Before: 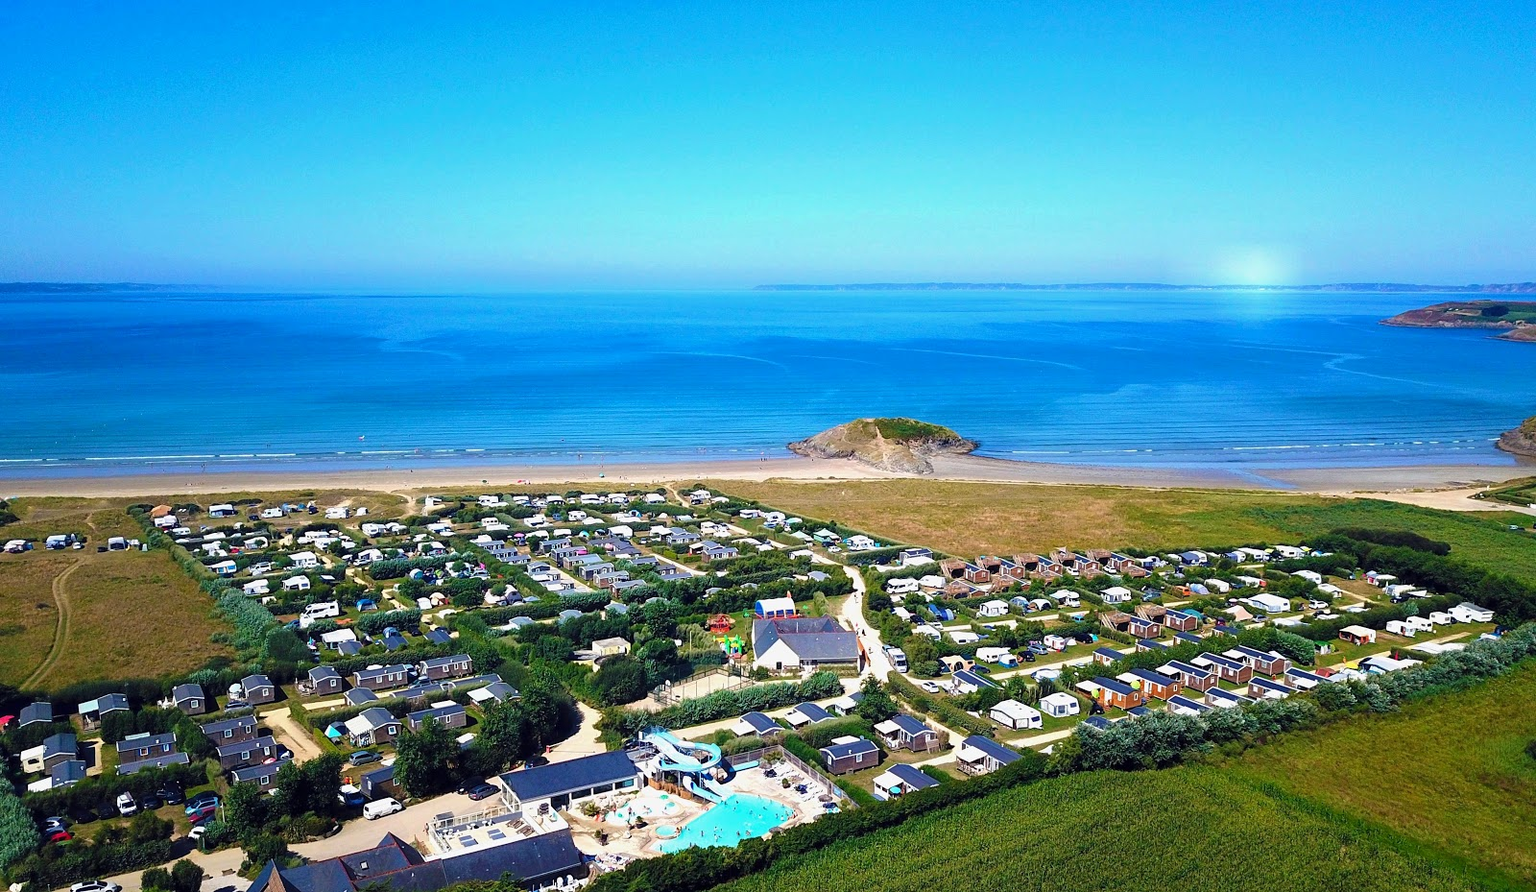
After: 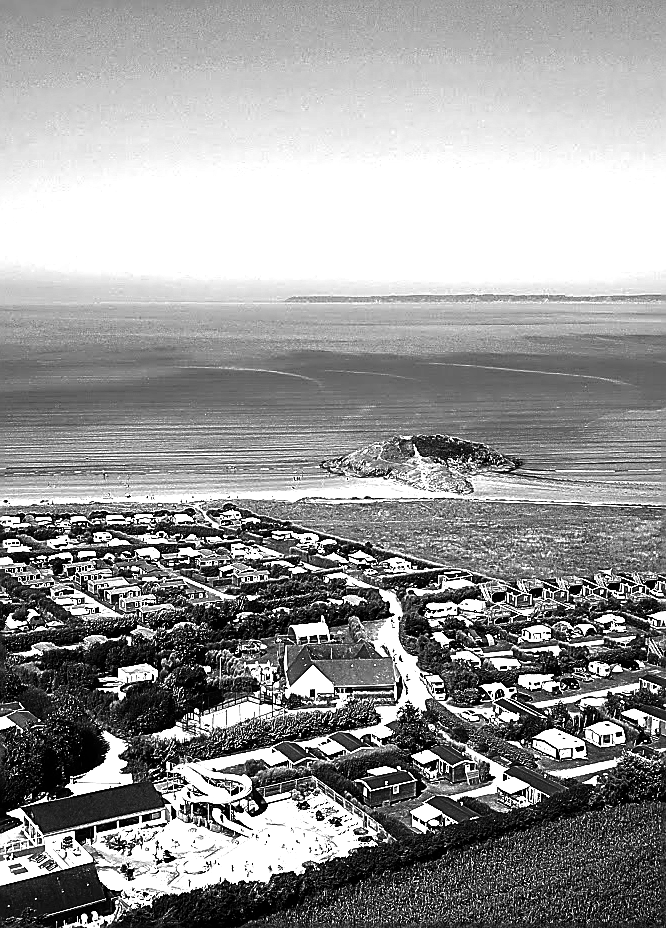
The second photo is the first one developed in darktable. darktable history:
white balance: red 1.042, blue 1.17
exposure: exposure 0.722 EV, compensate highlight preservation false
crop: left 31.229%, right 27.105%
sharpen: radius 1.685, amount 1.294
contrast brightness saturation: contrast -0.03, brightness -0.59, saturation -1
